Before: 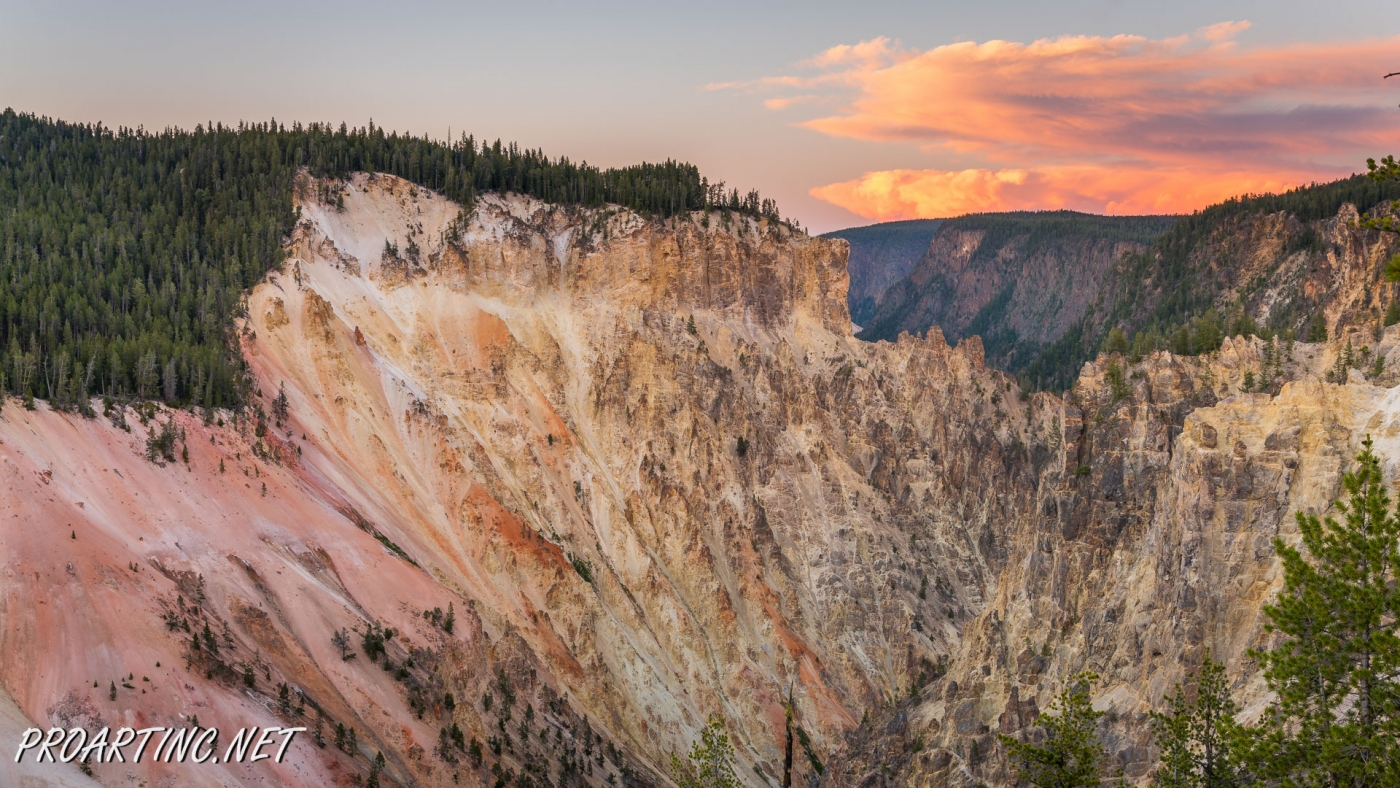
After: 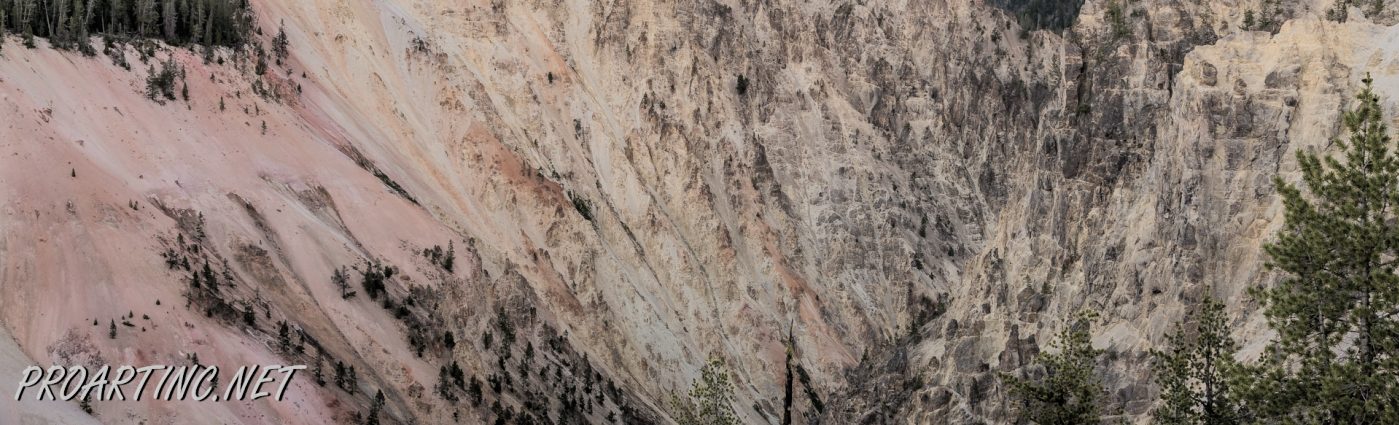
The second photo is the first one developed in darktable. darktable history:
crop and rotate: top 46.06%, right 0.067%
color zones: curves: ch0 [(0, 0.6) (0.129, 0.585) (0.193, 0.596) (0.429, 0.5) (0.571, 0.5) (0.714, 0.5) (0.857, 0.5) (1, 0.6)]; ch1 [(0, 0.453) (0.112, 0.245) (0.213, 0.252) (0.429, 0.233) (0.571, 0.231) (0.683, 0.242) (0.857, 0.296) (1, 0.453)]
filmic rgb: black relative exposure -7.08 EV, white relative exposure 5.38 EV, hardness 3.02, color science v6 (2022)
